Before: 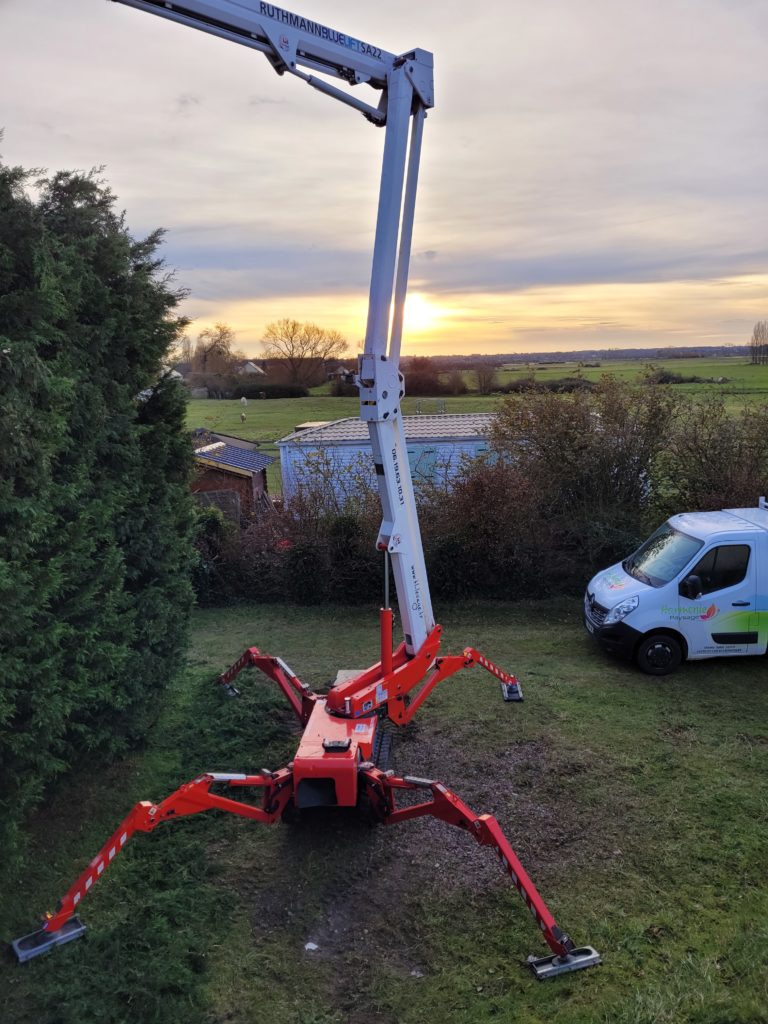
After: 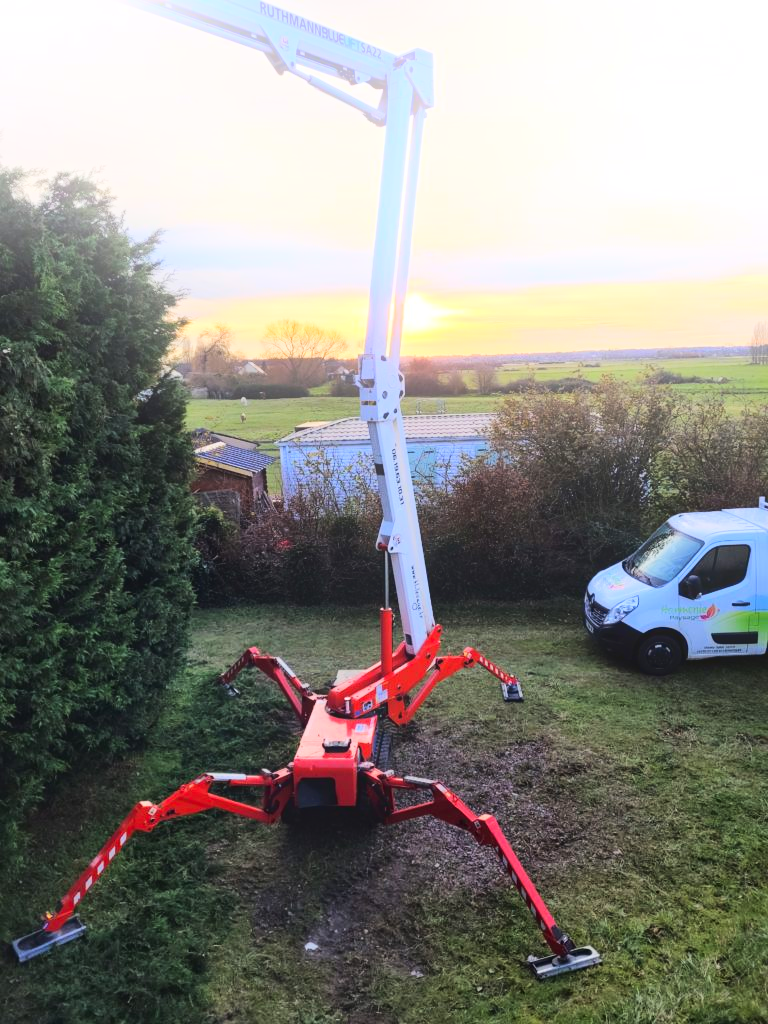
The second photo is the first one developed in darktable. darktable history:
tone curve: curves: ch0 [(0, 0.026) (0.146, 0.158) (0.272, 0.34) (0.453, 0.627) (0.687, 0.829) (1, 1)], color space Lab, linked channels, preserve colors none
bloom: on, module defaults
